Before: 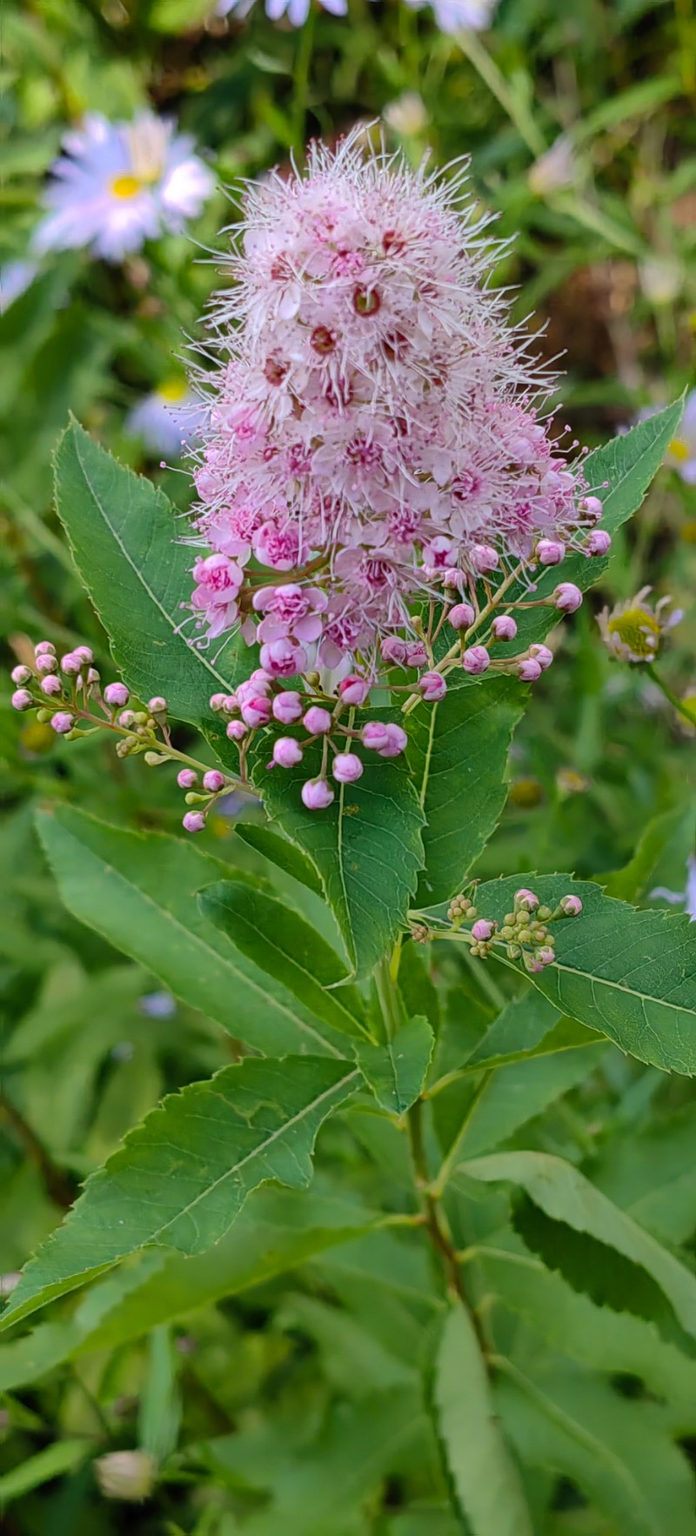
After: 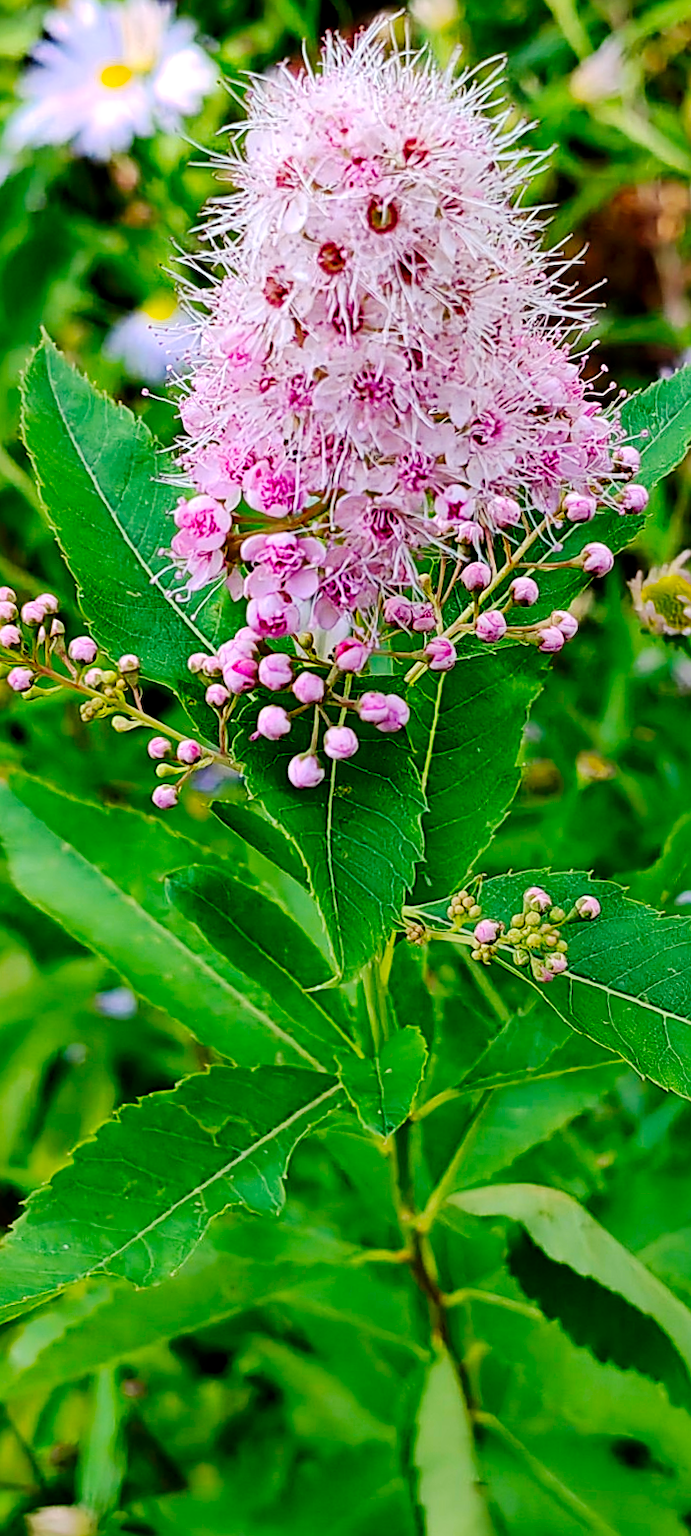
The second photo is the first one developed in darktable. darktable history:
tone curve: curves: ch0 [(0, 0) (0.003, 0) (0.011, 0.001) (0.025, 0.003) (0.044, 0.005) (0.069, 0.011) (0.1, 0.021) (0.136, 0.035) (0.177, 0.079) (0.224, 0.134) (0.277, 0.219) (0.335, 0.315) (0.399, 0.42) (0.468, 0.529) (0.543, 0.636) (0.623, 0.727) (0.709, 0.805) (0.801, 0.88) (0.898, 0.957) (1, 1)], preserve colors none
sharpen: amount 0.499
crop and rotate: angle -2.15°, left 3.146%, top 3.763%, right 1.63%, bottom 0.533%
local contrast: highlights 107%, shadows 100%, detail 119%, midtone range 0.2
